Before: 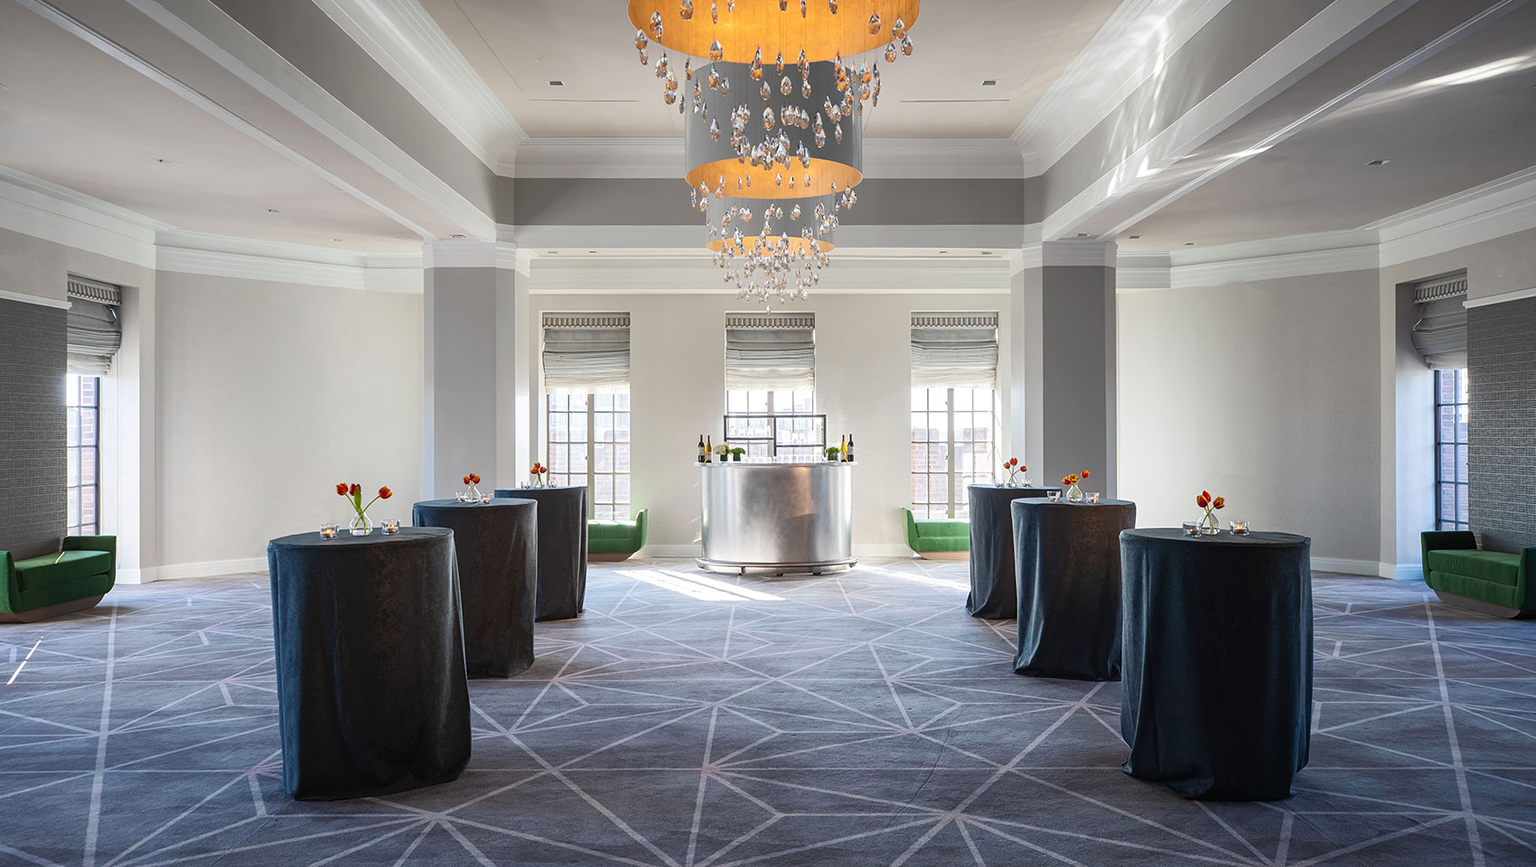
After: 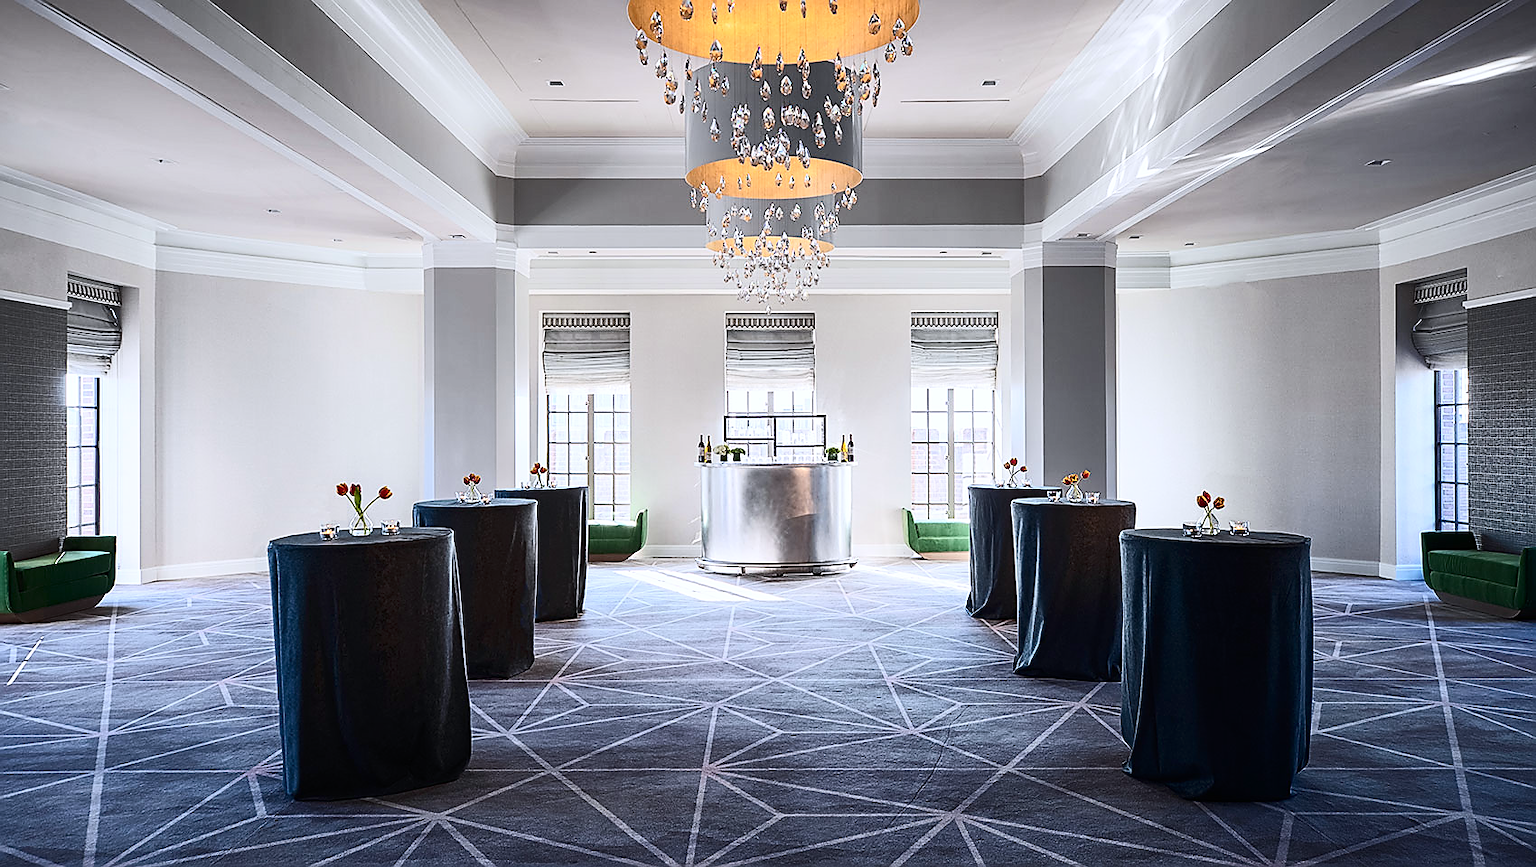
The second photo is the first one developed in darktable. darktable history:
sharpen: radius 1.4, amount 1.25, threshold 0.7
tone curve: curves: ch0 [(0, 0) (0.003, 0.003) (0.011, 0.011) (0.025, 0.025) (0.044, 0.044) (0.069, 0.069) (0.1, 0.099) (0.136, 0.135) (0.177, 0.176) (0.224, 0.223) (0.277, 0.275) (0.335, 0.333) (0.399, 0.396) (0.468, 0.465) (0.543, 0.541) (0.623, 0.622) (0.709, 0.708) (0.801, 0.8) (0.898, 0.897) (1, 1)], preserve colors none
contrast brightness saturation: contrast 0.28
color calibration: illuminant as shot in camera, x 0.358, y 0.373, temperature 4628.91 K
